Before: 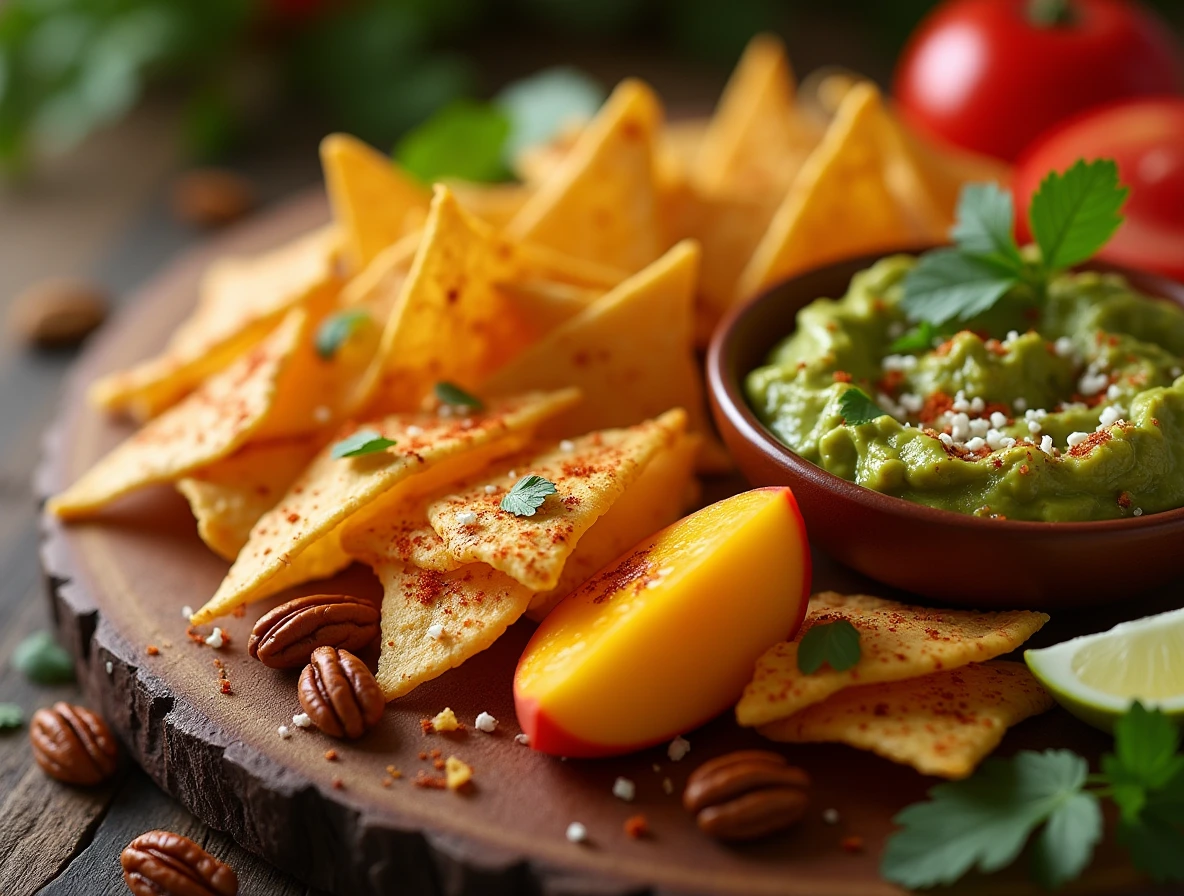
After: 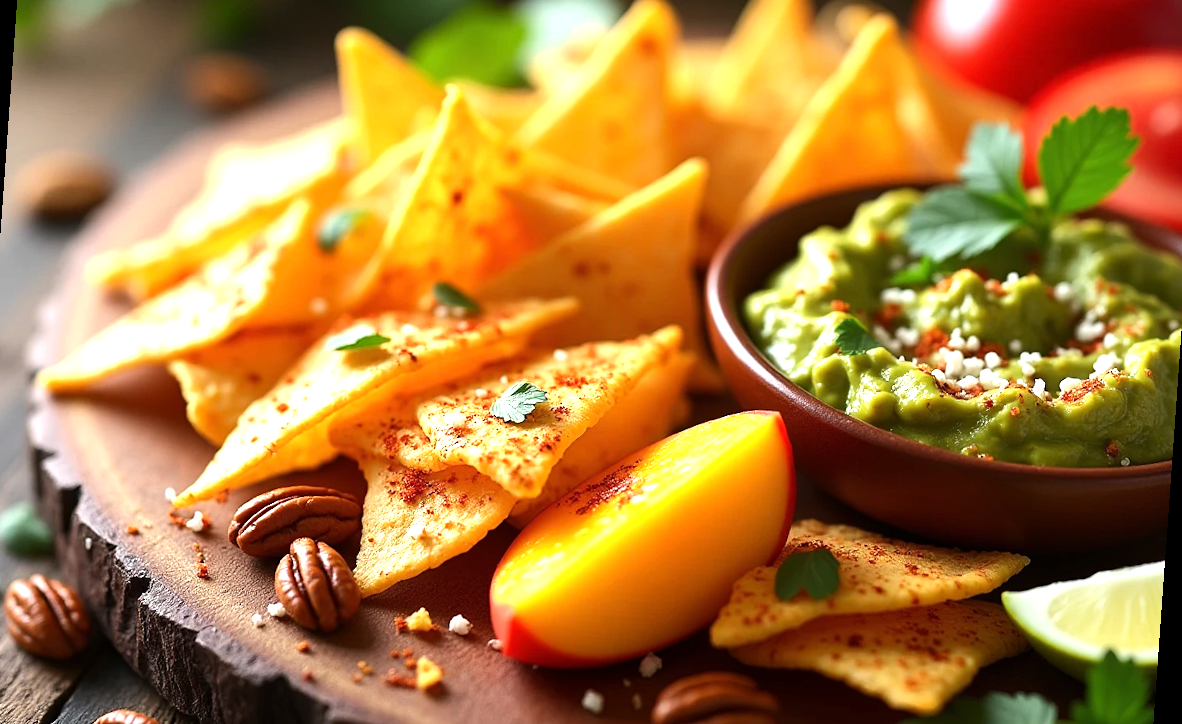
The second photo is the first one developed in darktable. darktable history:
tone equalizer: -8 EV -0.417 EV, -7 EV -0.389 EV, -6 EV -0.333 EV, -5 EV -0.222 EV, -3 EV 0.222 EV, -2 EV 0.333 EV, -1 EV 0.389 EV, +0 EV 0.417 EV, edges refinement/feathering 500, mask exposure compensation -1.57 EV, preserve details no
rotate and perspective: rotation 4.1°, automatic cropping off
crop and rotate: left 2.991%, top 13.302%, right 1.981%, bottom 12.636%
exposure: exposure 0.661 EV, compensate highlight preservation false
